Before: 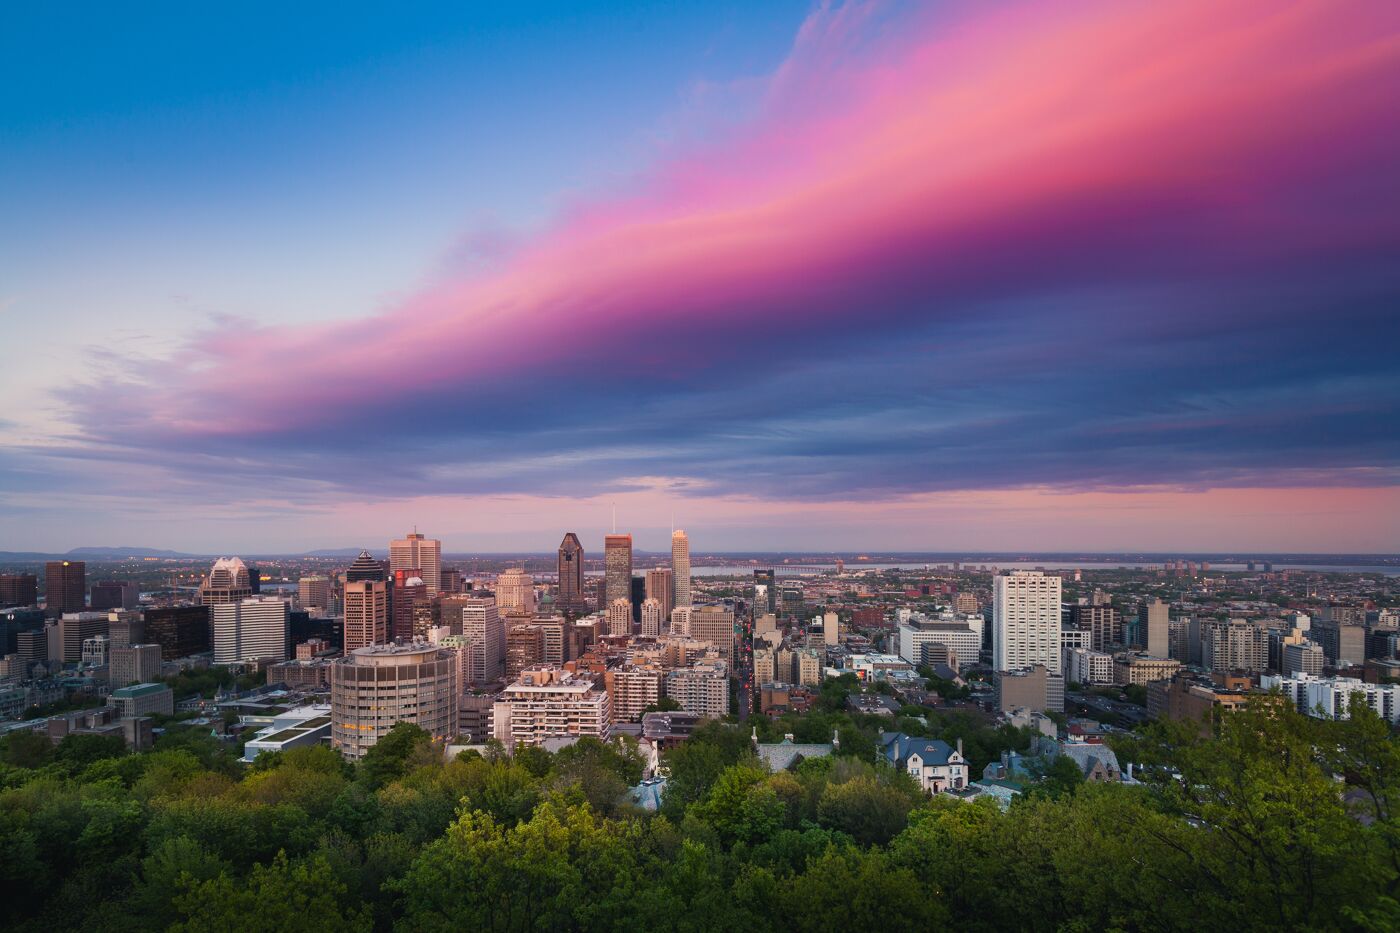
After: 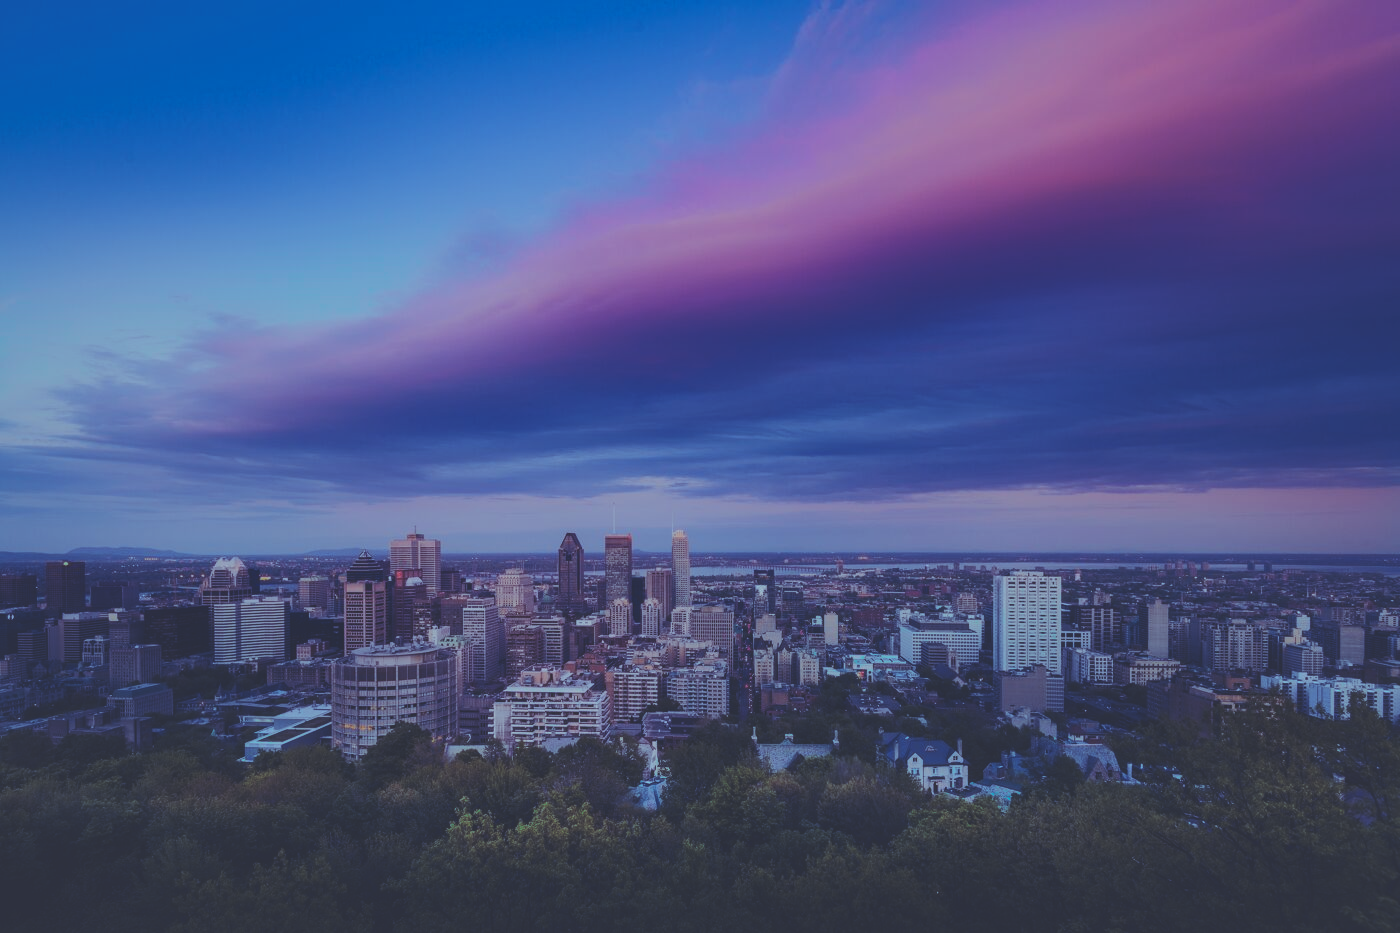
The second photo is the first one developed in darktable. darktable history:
local contrast: on, module defaults
shadows and highlights: shadows 25, highlights -25
tone curve: curves: ch0 [(0, 0.026) (0.175, 0.178) (0.463, 0.502) (0.796, 0.764) (1, 0.961)]; ch1 [(0, 0) (0.437, 0.398) (0.469, 0.472) (0.505, 0.504) (0.553, 0.552) (1, 1)]; ch2 [(0, 0) (0.505, 0.495) (0.579, 0.579) (1, 1)], color space Lab, independent channels, preserve colors none
rgb curve: curves: ch0 [(0, 0.186) (0.314, 0.284) (0.576, 0.466) (0.805, 0.691) (0.936, 0.886)]; ch1 [(0, 0.186) (0.314, 0.284) (0.581, 0.534) (0.771, 0.746) (0.936, 0.958)]; ch2 [(0, 0.216) (0.275, 0.39) (1, 1)], mode RGB, independent channels, compensate middle gray true, preserve colors none
exposure: black level correction 0, exposure -0.721 EV, compensate highlight preservation false
